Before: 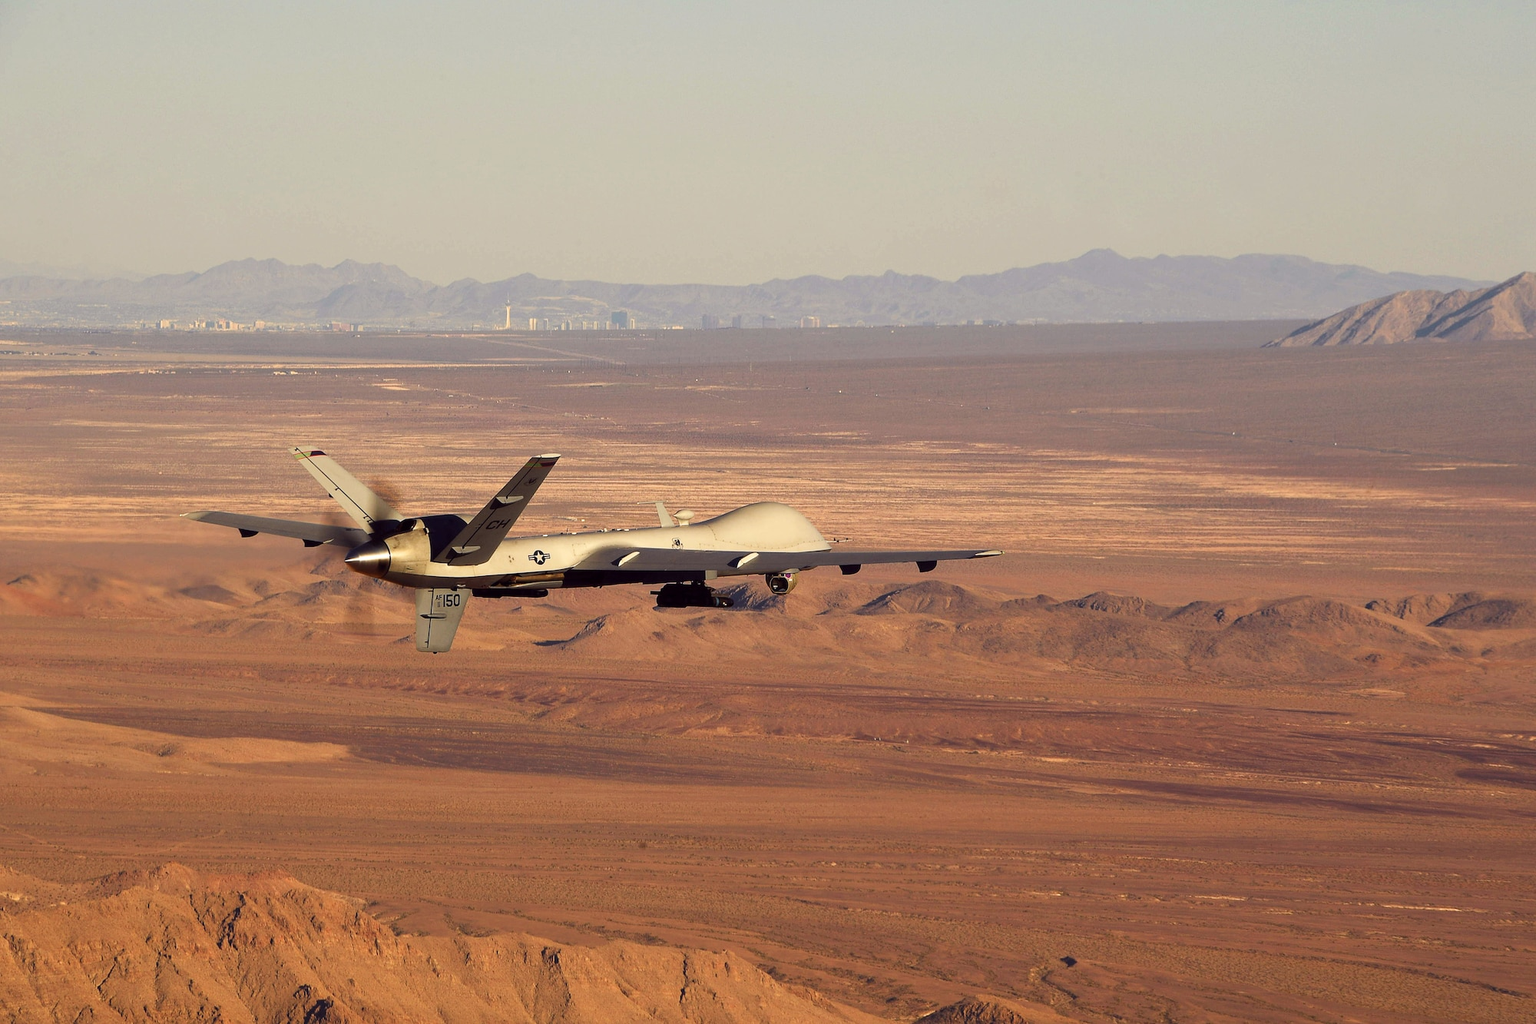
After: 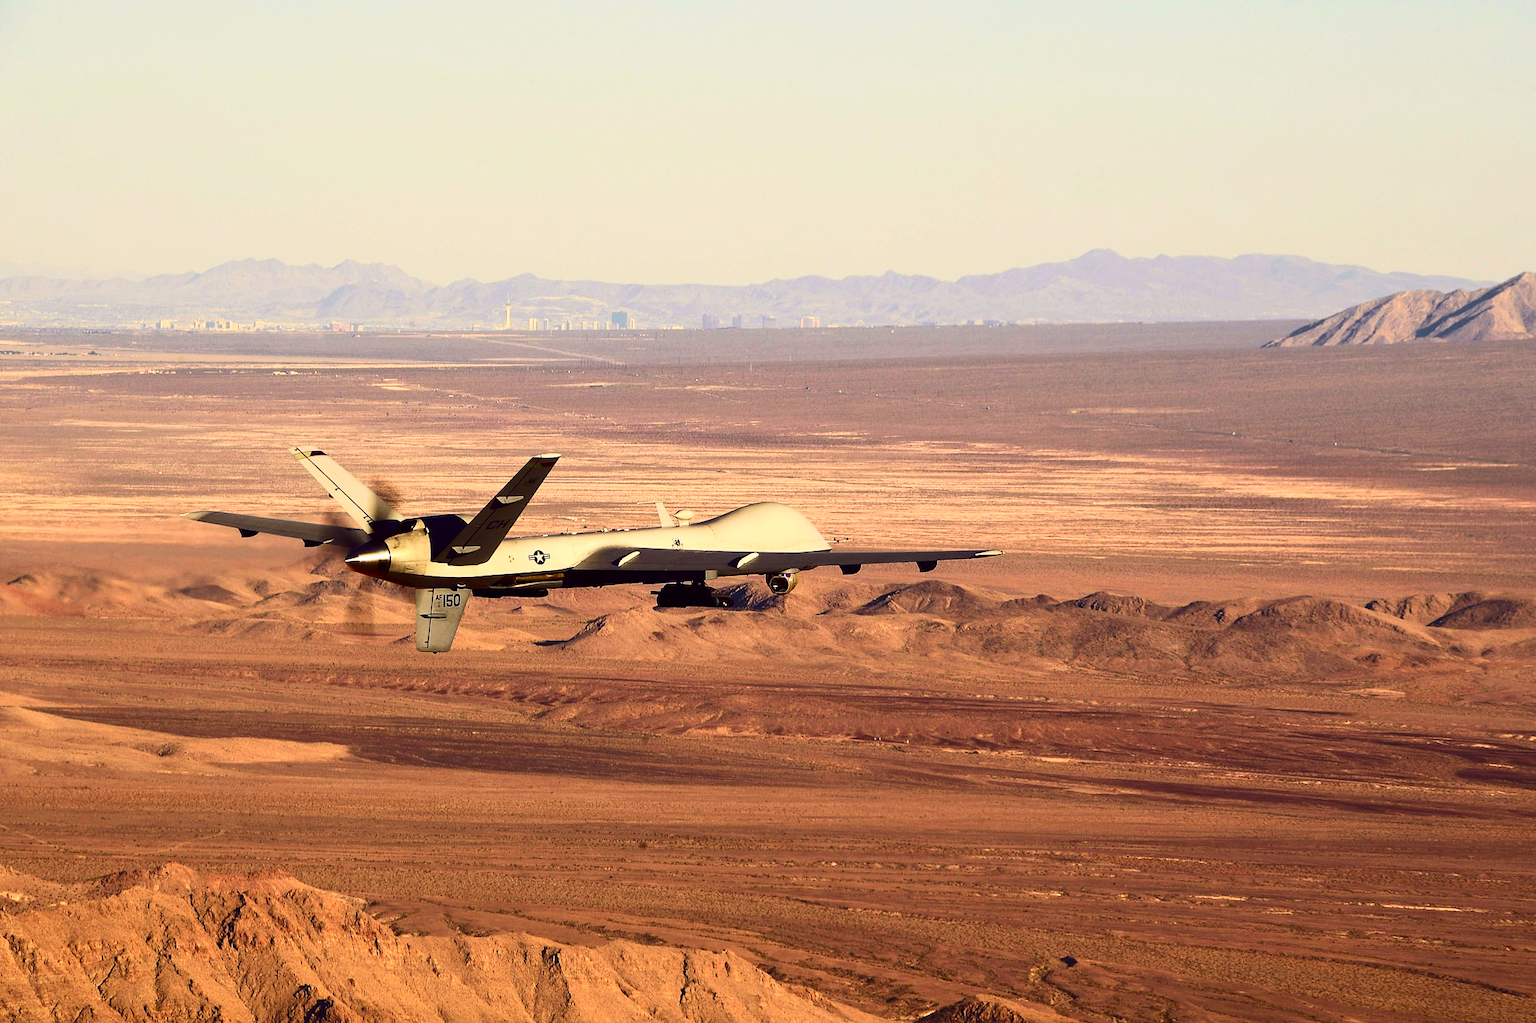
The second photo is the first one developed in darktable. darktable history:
velvia: on, module defaults
contrast brightness saturation: contrast 0.4, brightness 0.05, saturation 0.25
